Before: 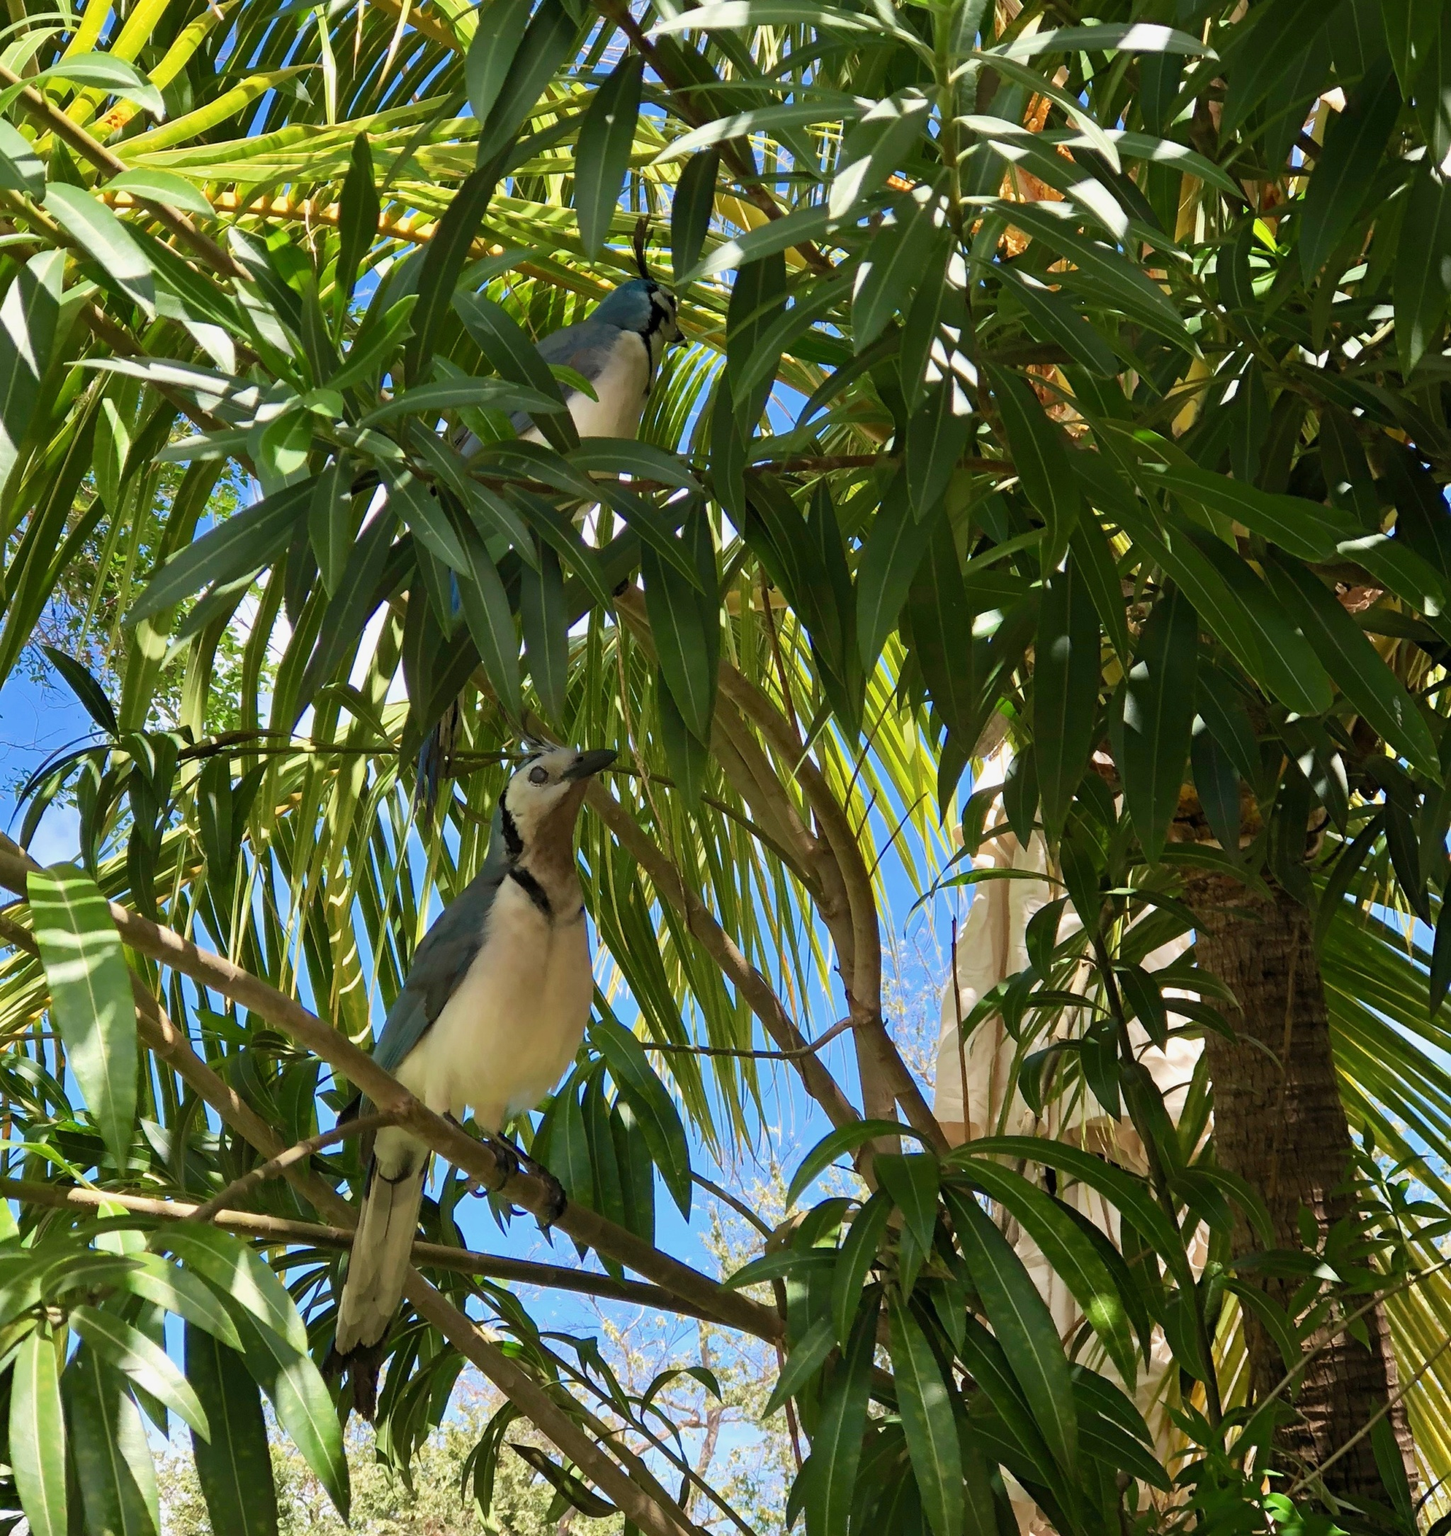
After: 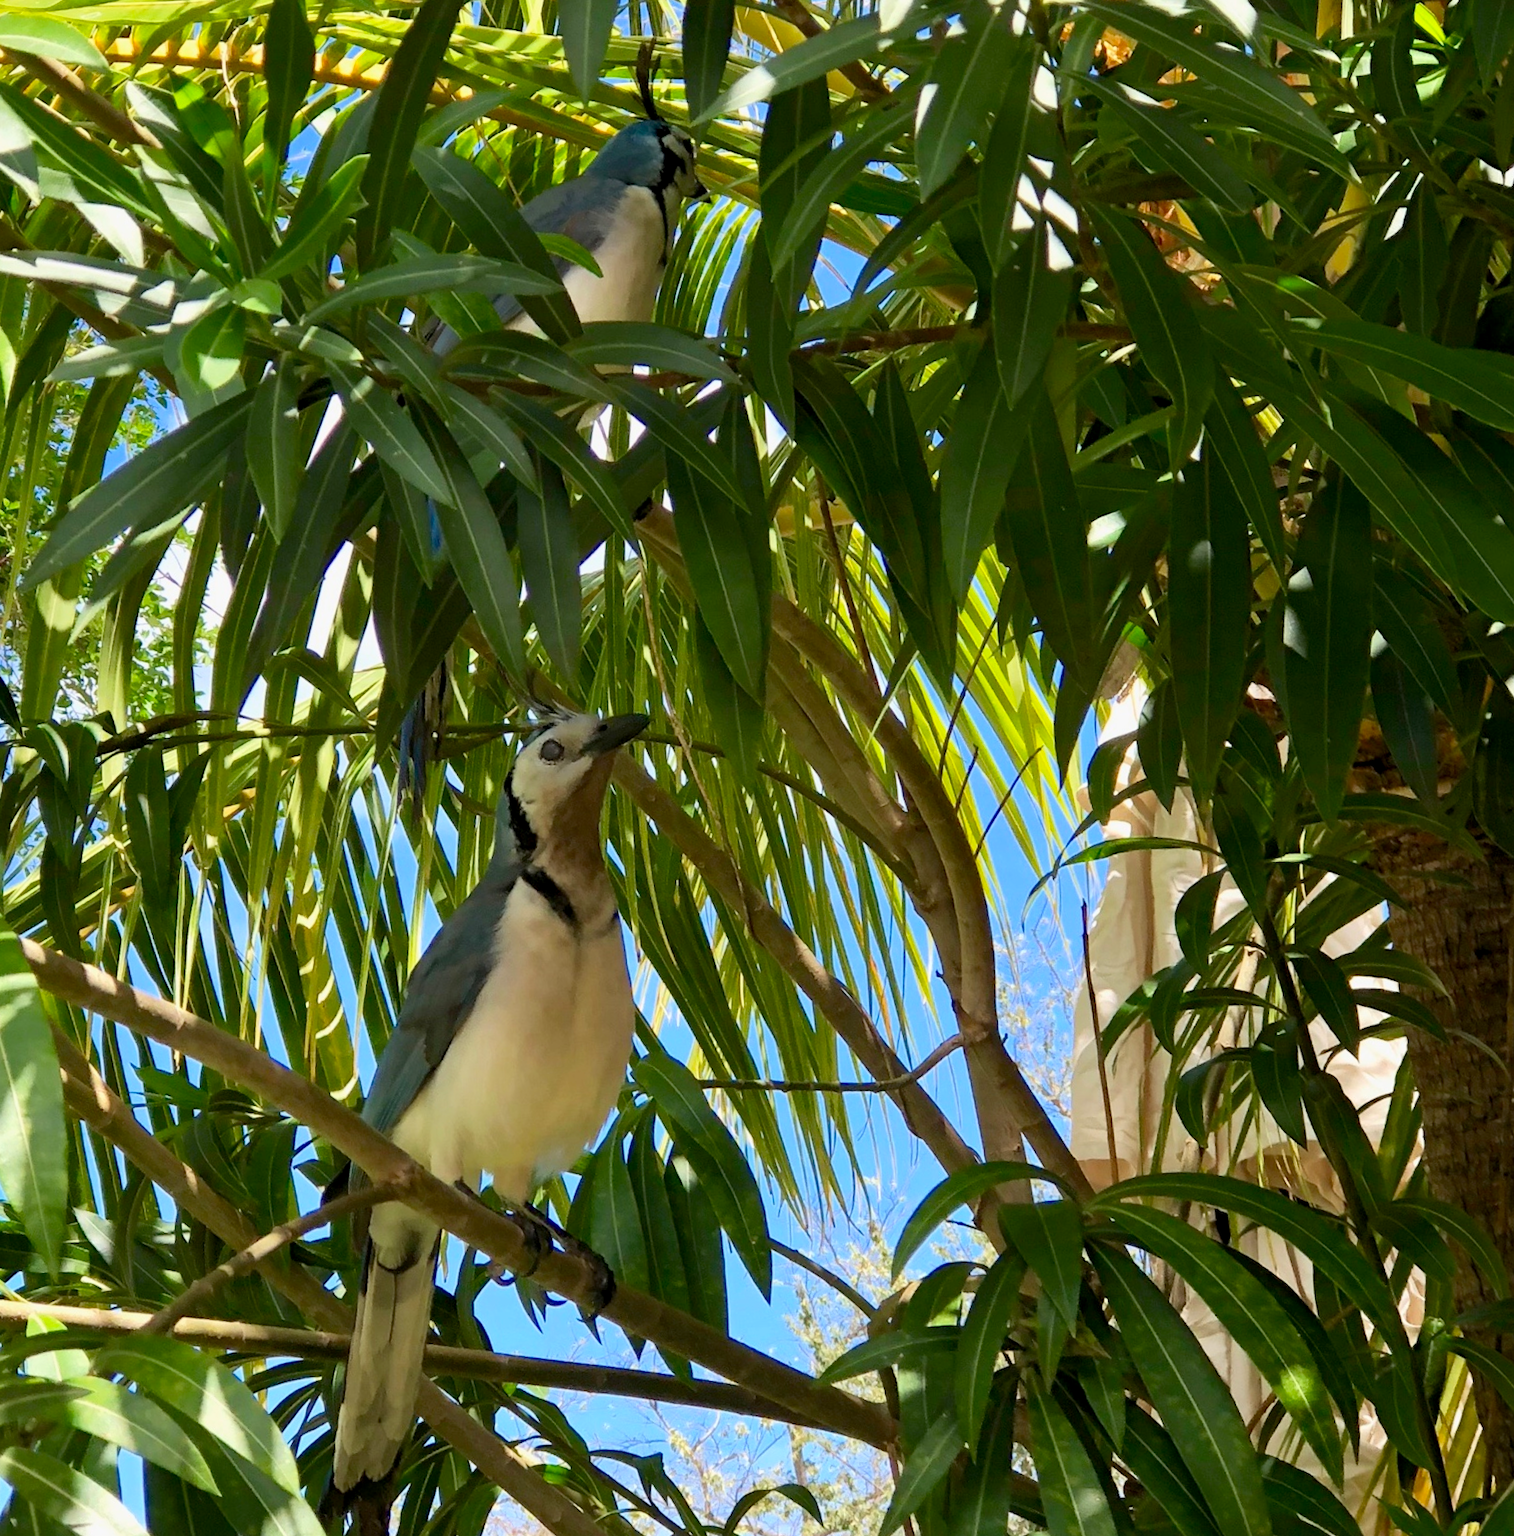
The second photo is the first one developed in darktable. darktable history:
contrast brightness saturation: contrast 0.1, brightness 0.03, saturation 0.09
crop: left 6.446%, top 8.188%, right 9.538%, bottom 3.548%
rotate and perspective: rotation -3°, crop left 0.031, crop right 0.968, crop top 0.07, crop bottom 0.93
white balance: emerald 1
